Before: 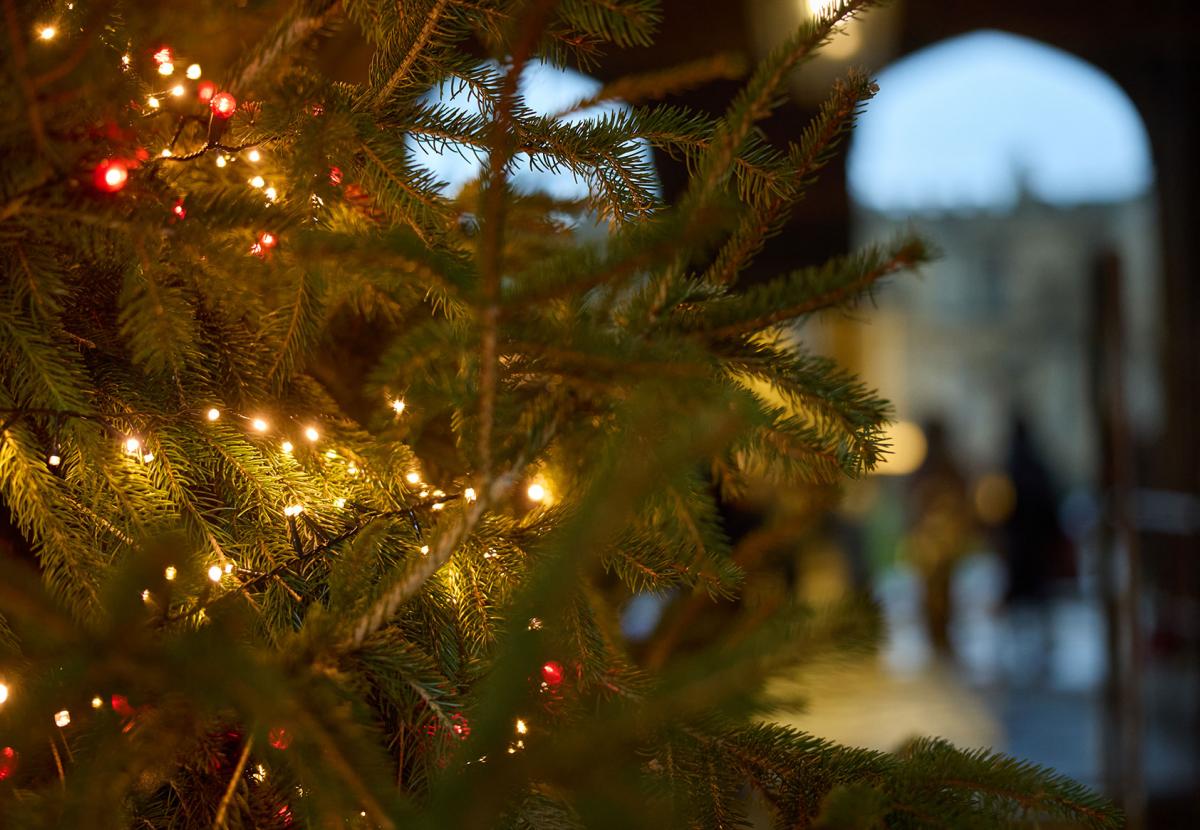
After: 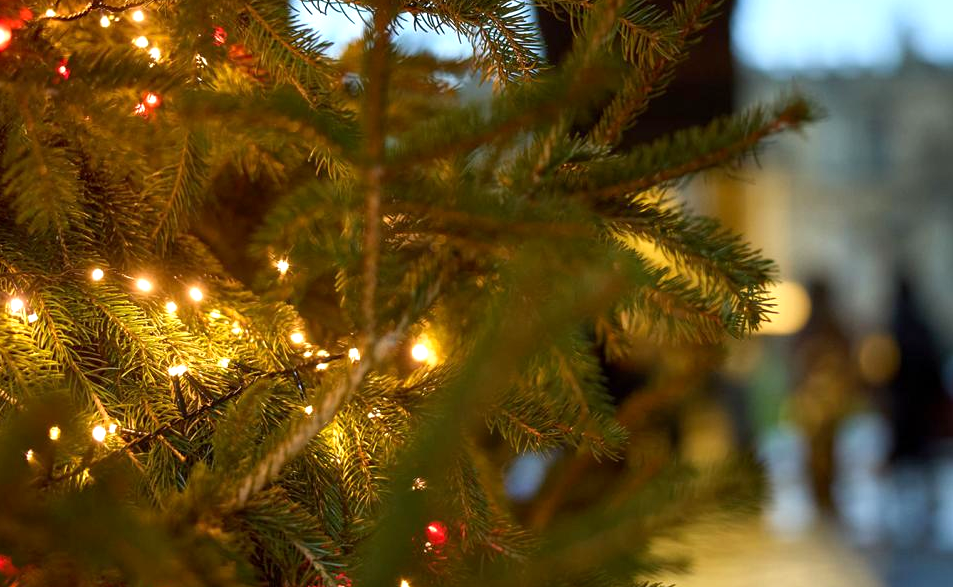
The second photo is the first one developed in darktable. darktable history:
exposure: black level correction 0.001, exposure 0.5 EV, compensate exposure bias true, compensate highlight preservation false
crop: left 9.712%, top 16.928%, right 10.845%, bottom 12.332%
